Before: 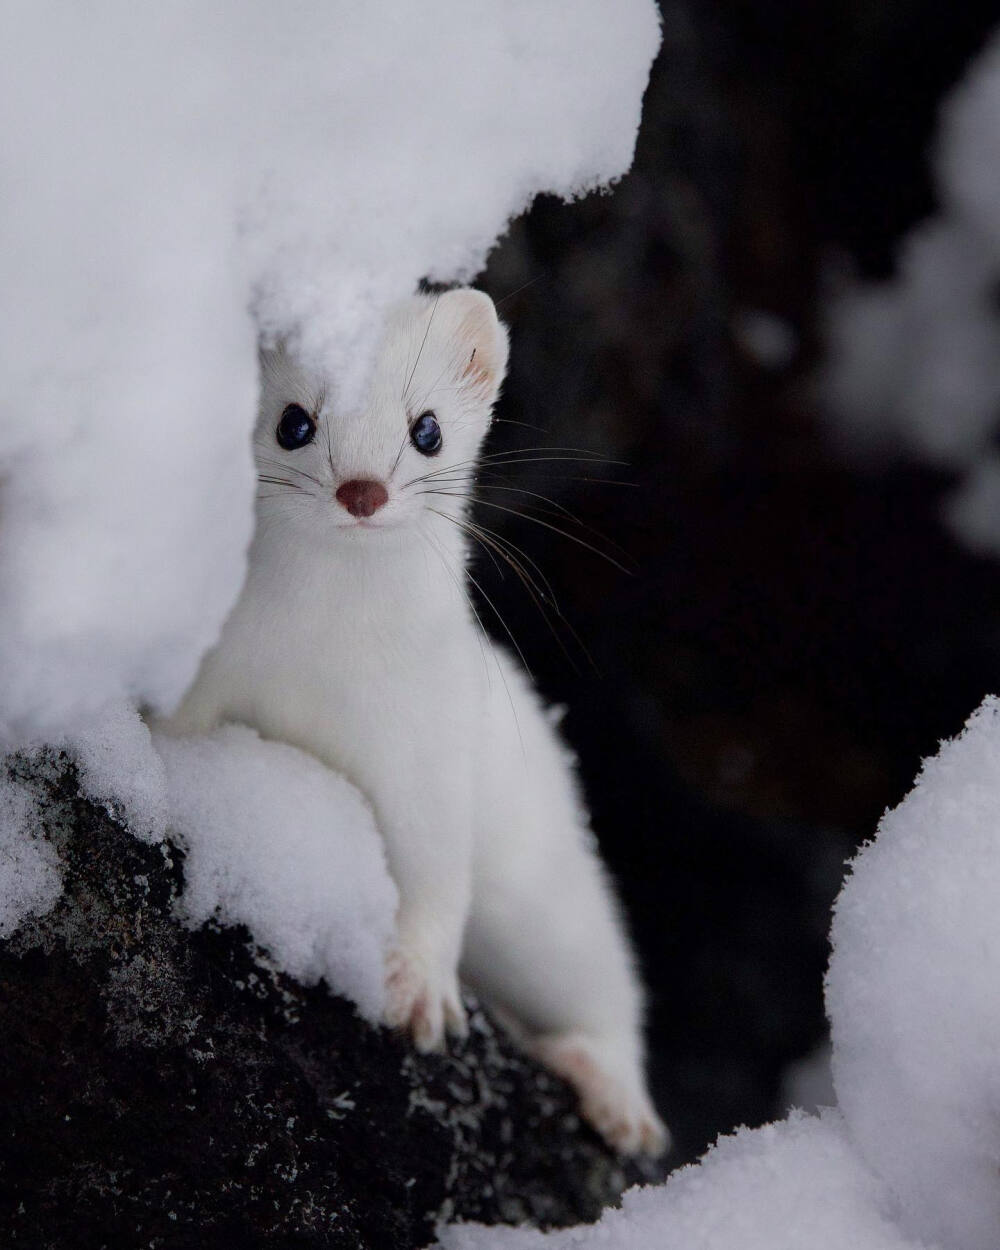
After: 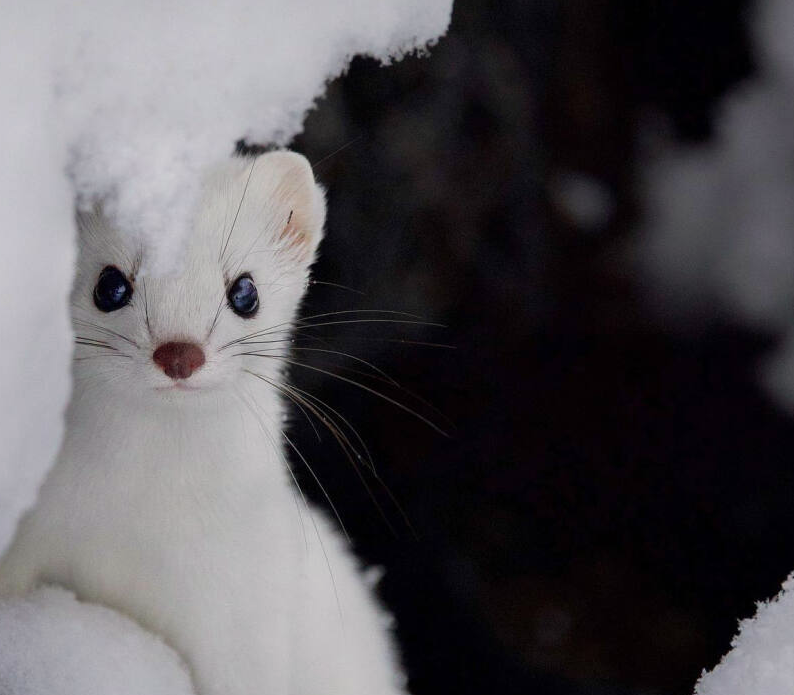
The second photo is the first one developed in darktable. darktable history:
color correction: highlights b* 3.04
crop: left 18.373%, top 11.12%, right 2.138%, bottom 33.27%
